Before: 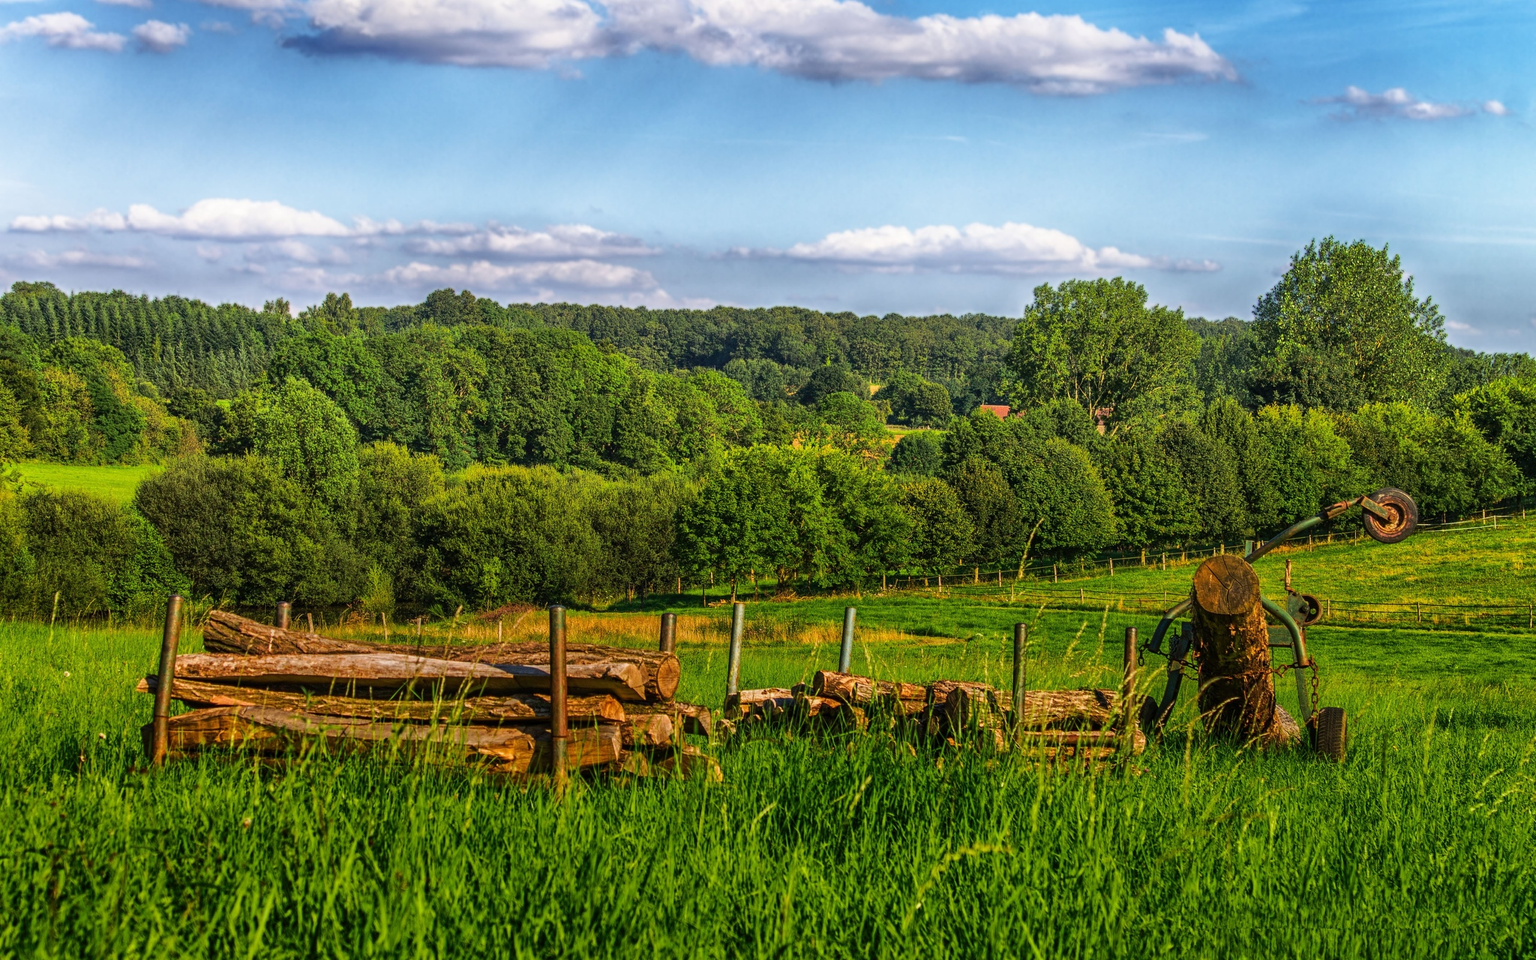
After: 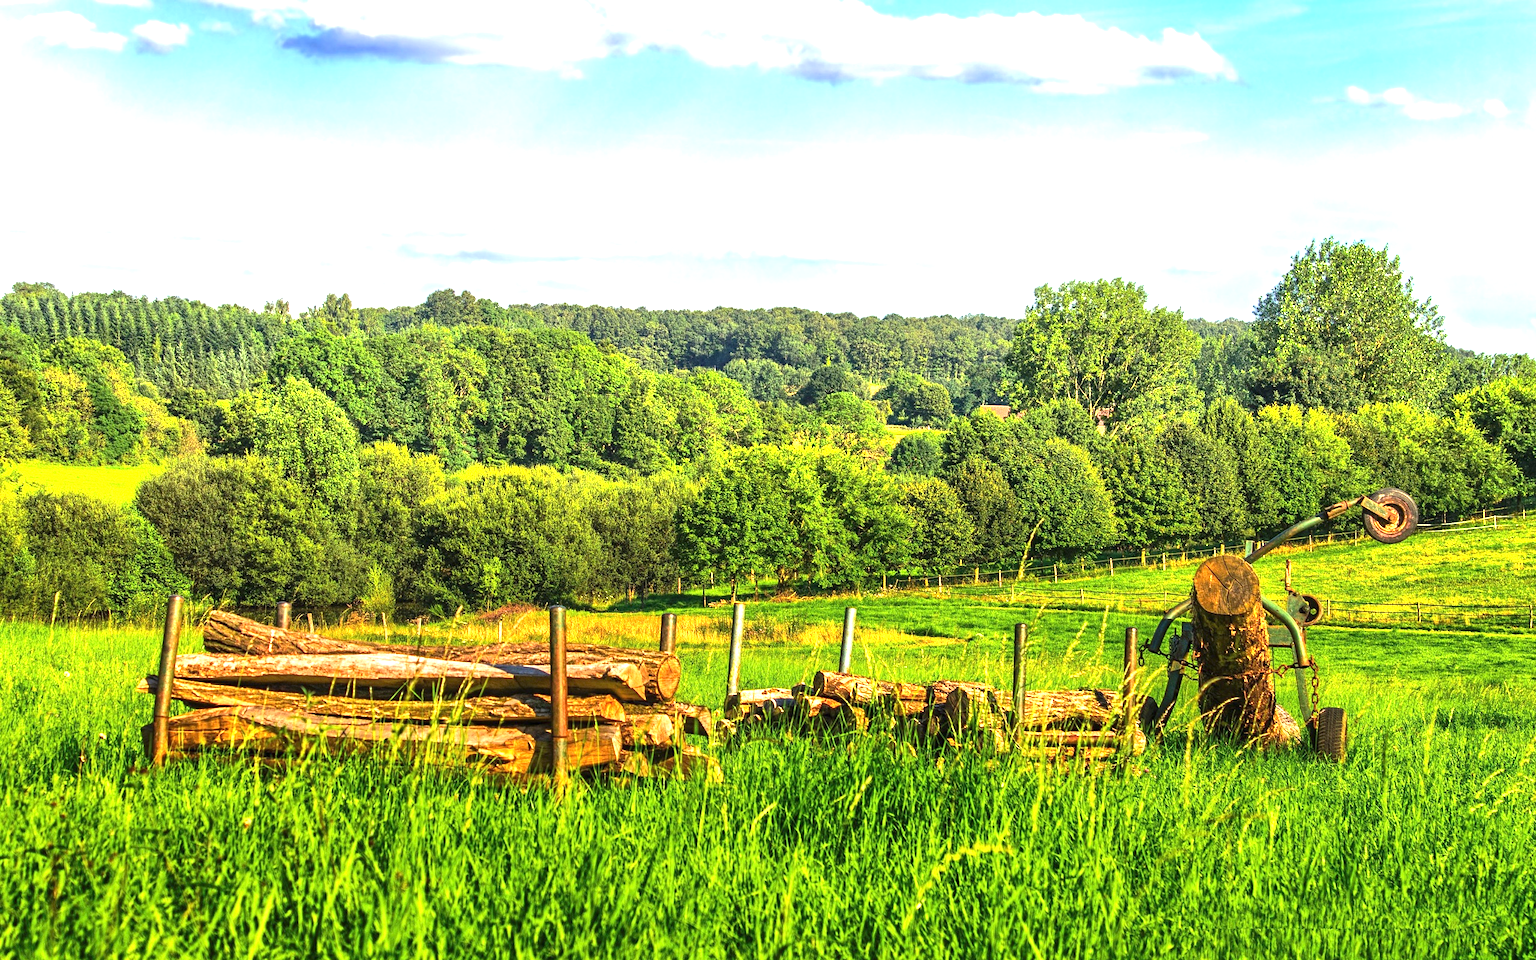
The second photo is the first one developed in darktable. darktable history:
exposure: black level correction 0, exposure 1.685 EV, compensate highlight preservation false
